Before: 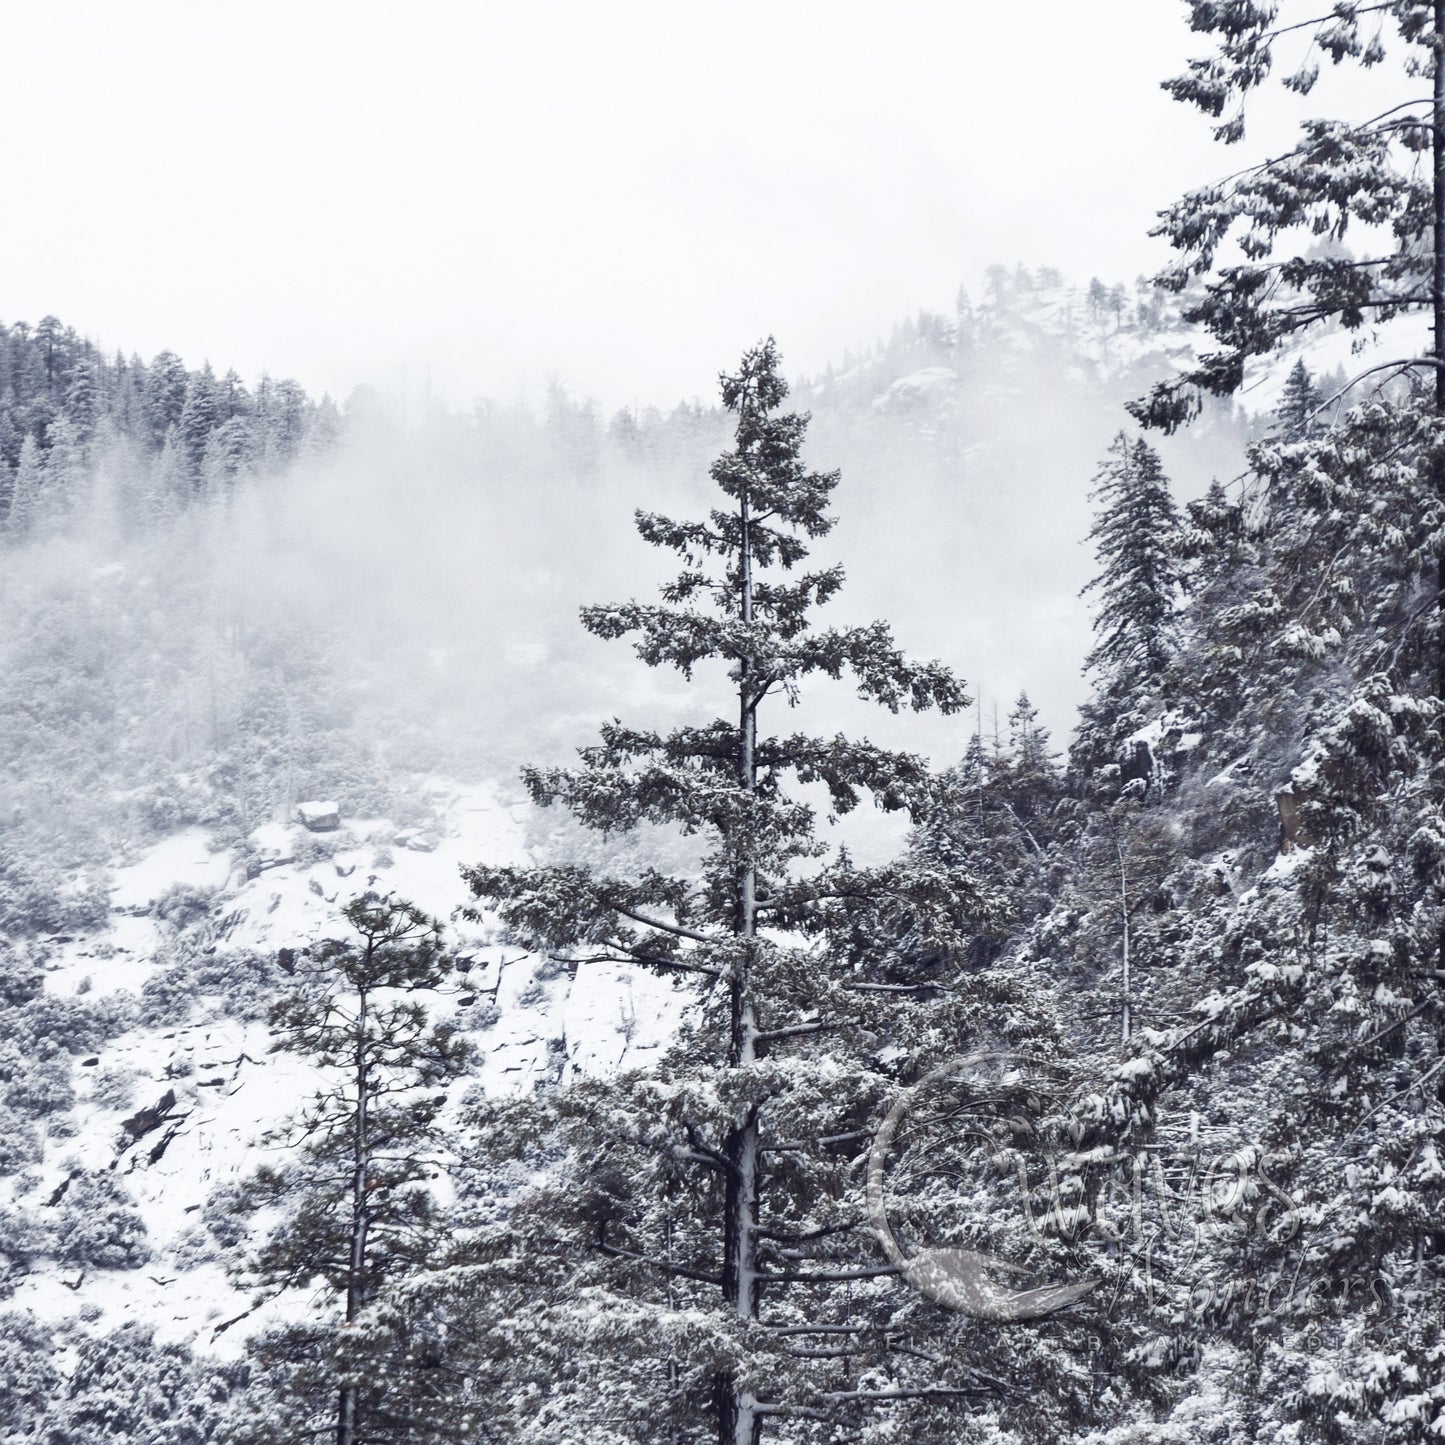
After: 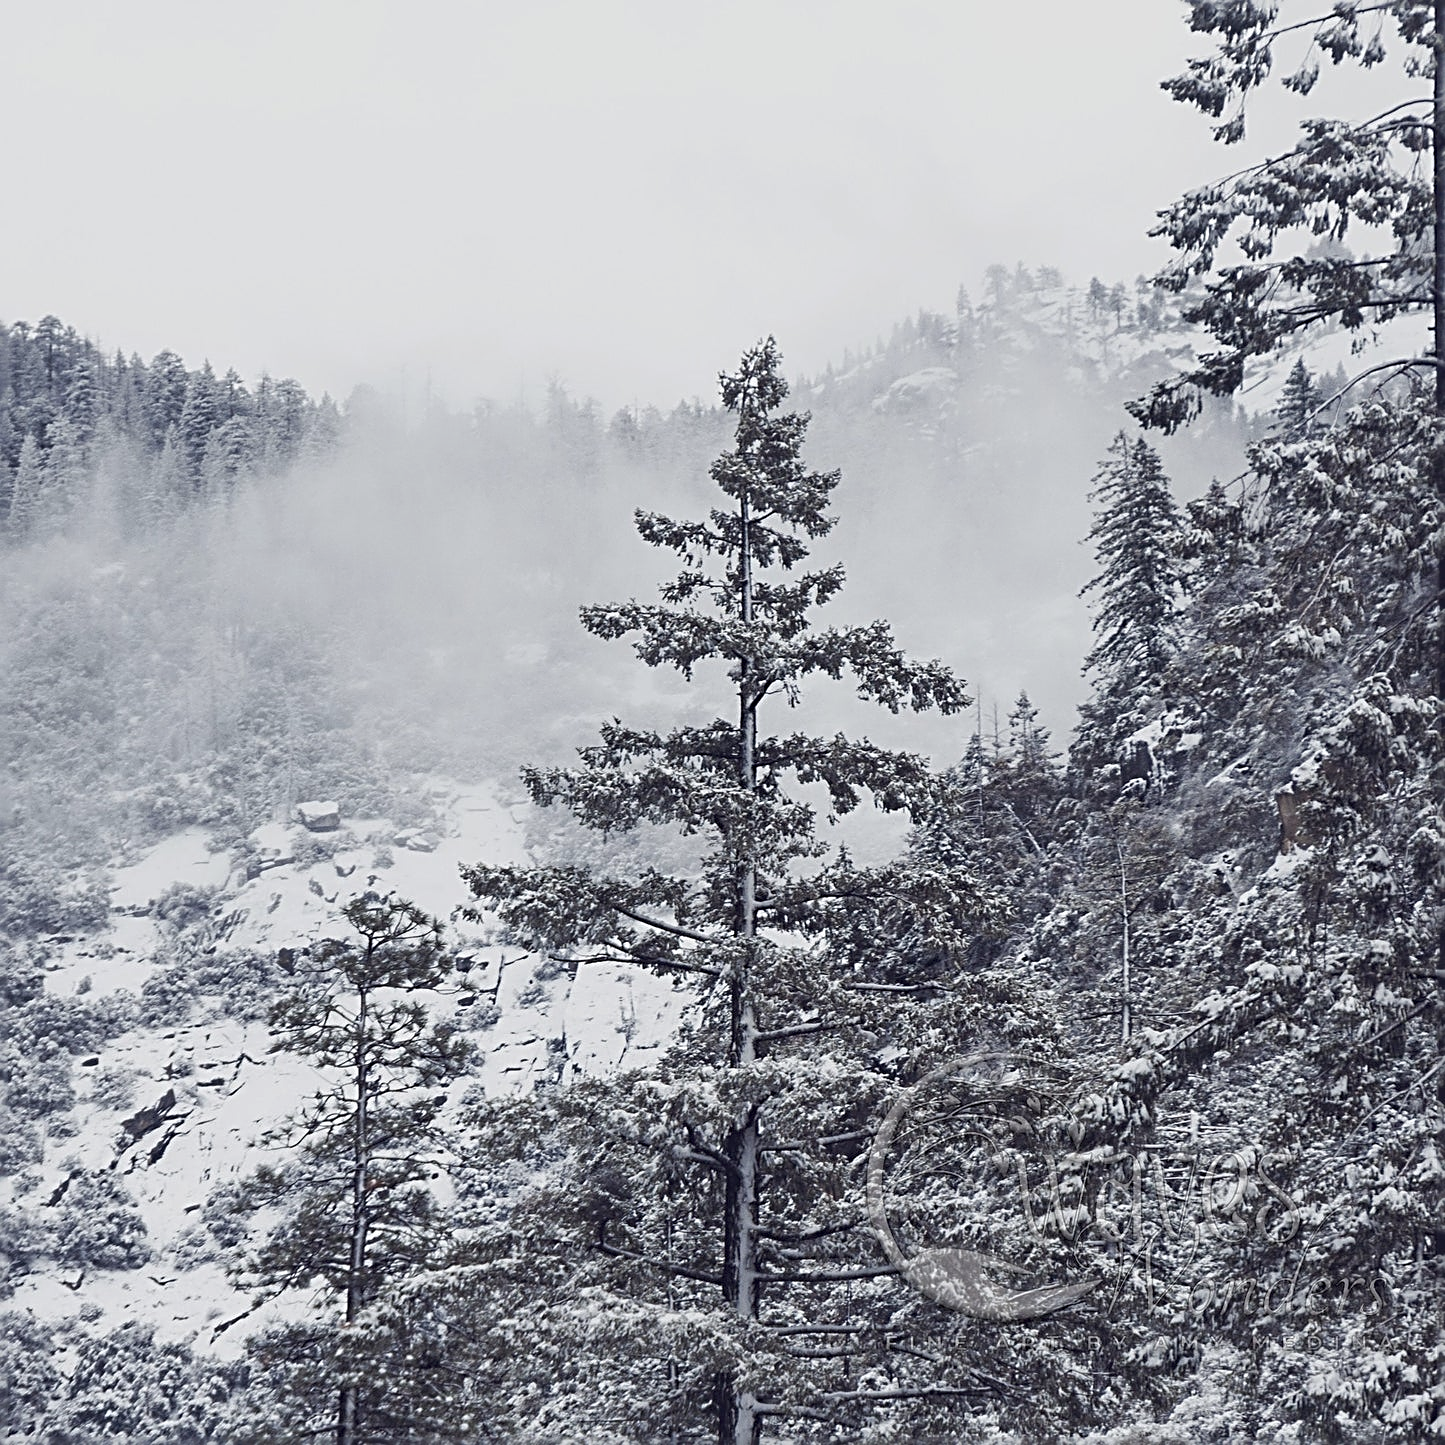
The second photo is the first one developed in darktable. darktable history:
sharpen: radius 3.025, amount 0.757
exposure: exposure -0.01 EV, compensate highlight preservation false
tone equalizer: -8 EV 0.25 EV, -7 EV 0.417 EV, -6 EV 0.417 EV, -5 EV 0.25 EV, -3 EV -0.25 EV, -2 EV -0.417 EV, -1 EV -0.417 EV, +0 EV -0.25 EV, edges refinement/feathering 500, mask exposure compensation -1.57 EV, preserve details guided filter
